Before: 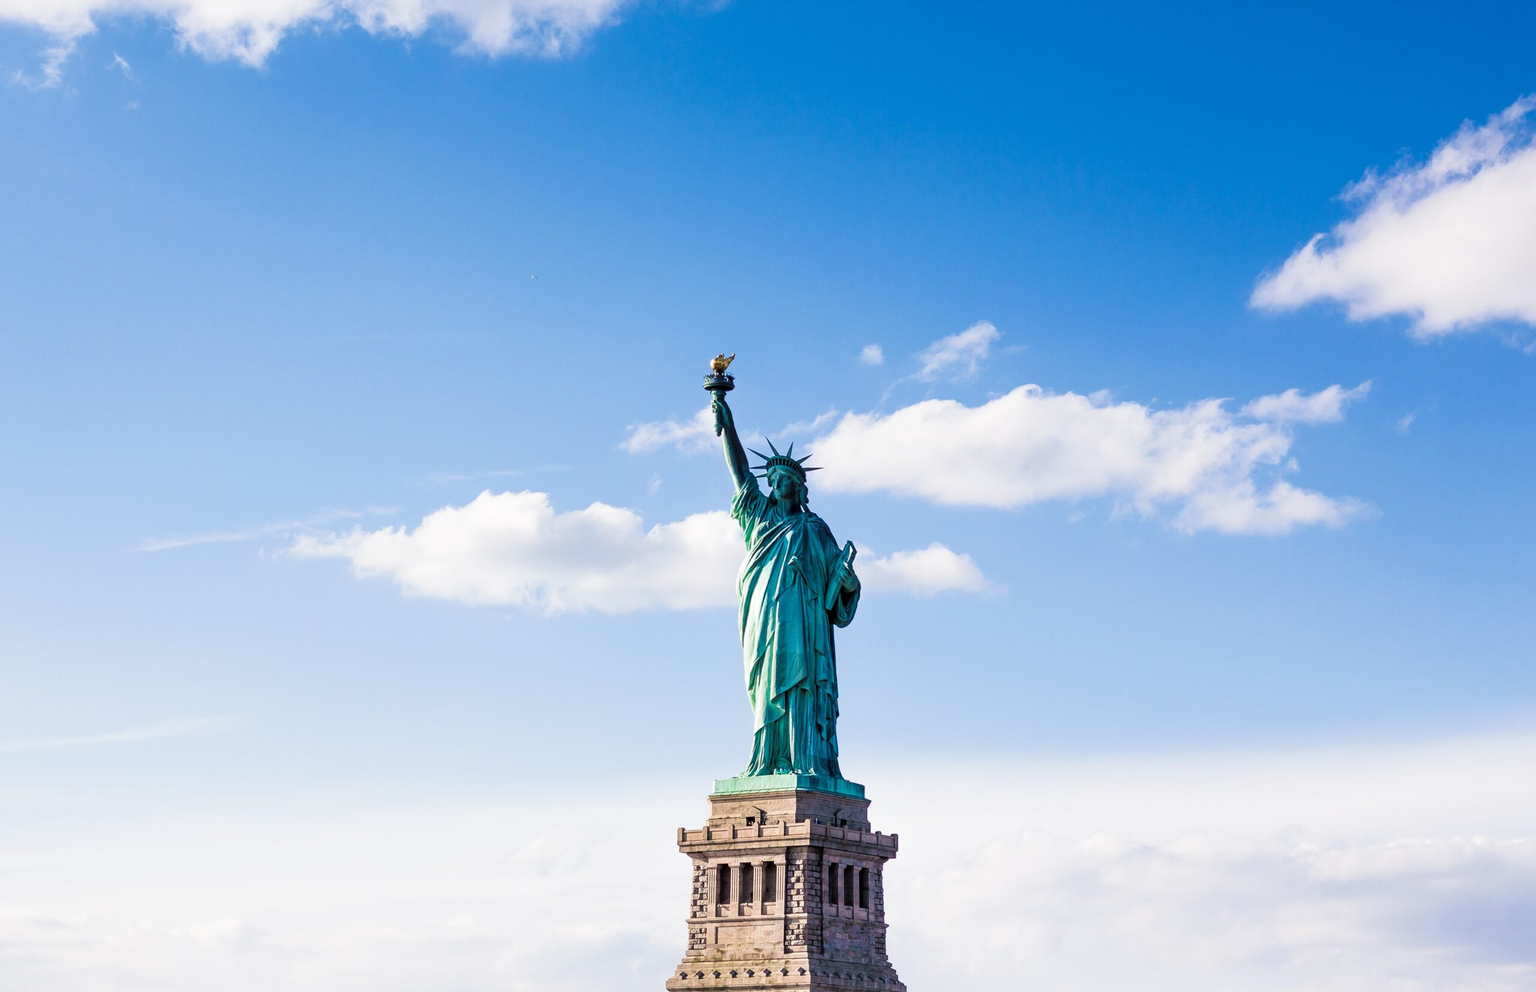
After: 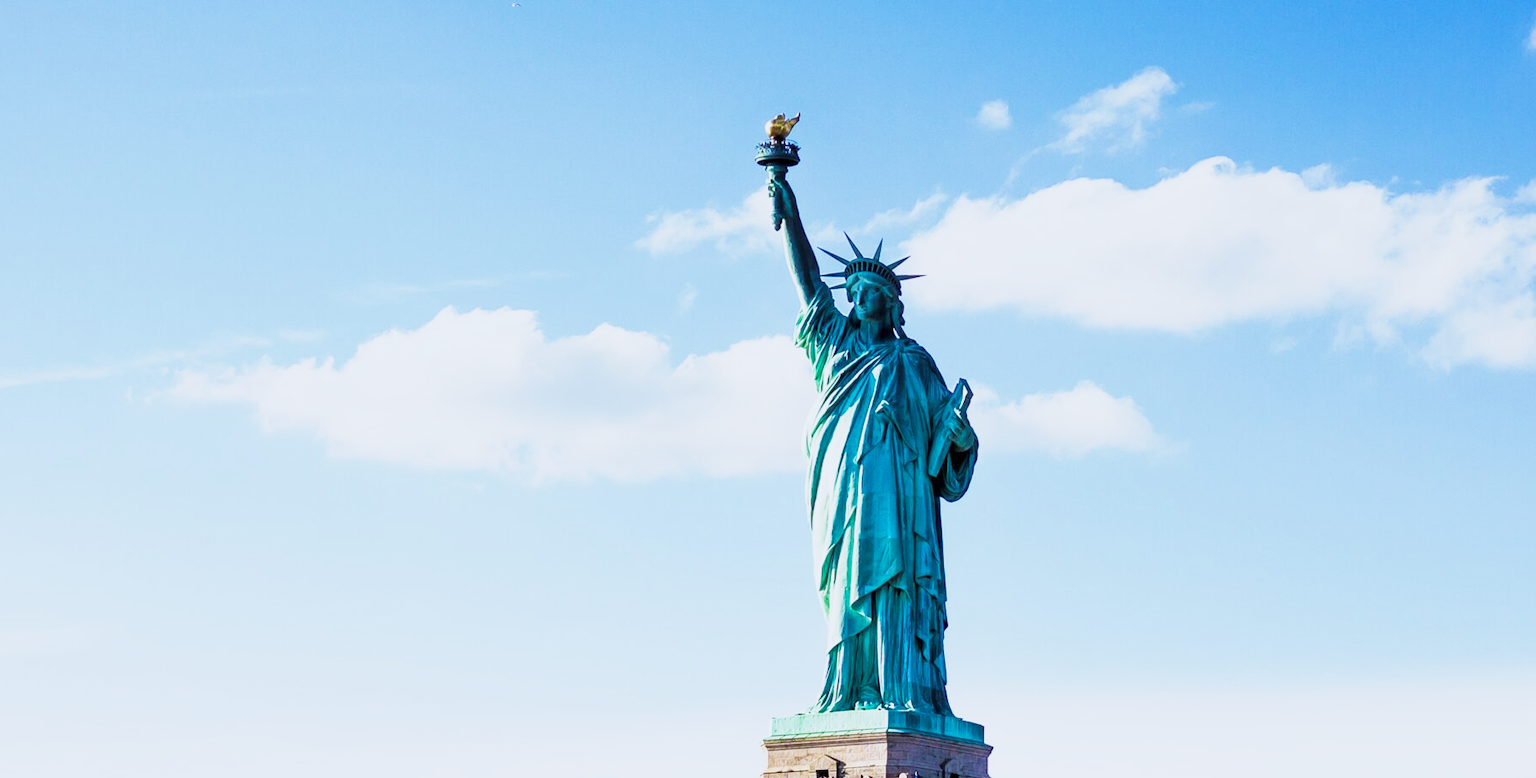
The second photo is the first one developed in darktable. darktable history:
crop: left 11.123%, top 27.61%, right 18.3%, bottom 17.034%
base curve: curves: ch0 [(0, 0) (0.088, 0.125) (0.176, 0.251) (0.354, 0.501) (0.613, 0.749) (1, 0.877)], preserve colors none
velvia: on, module defaults
white balance: red 0.924, blue 1.095
